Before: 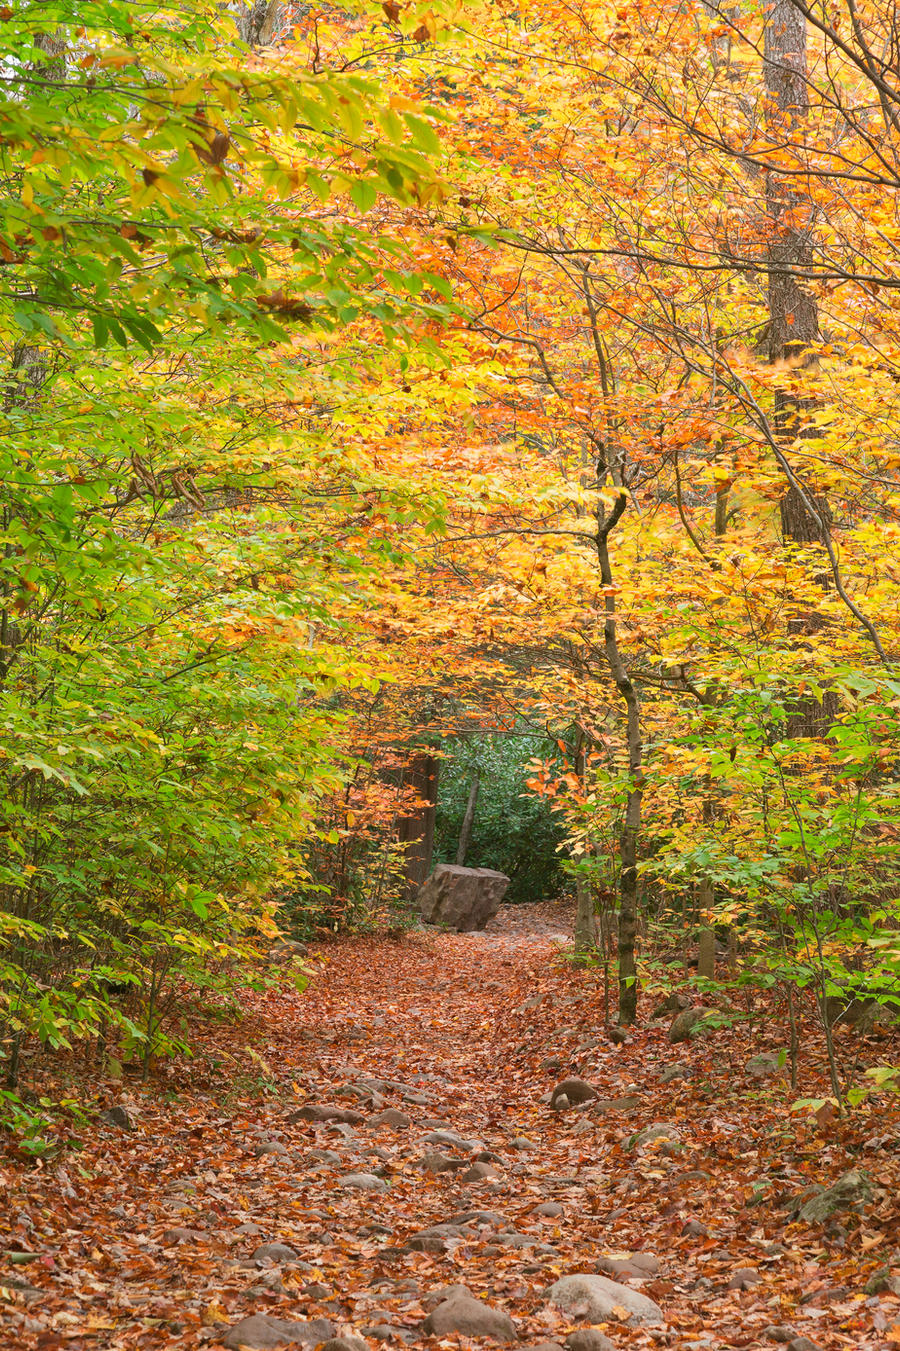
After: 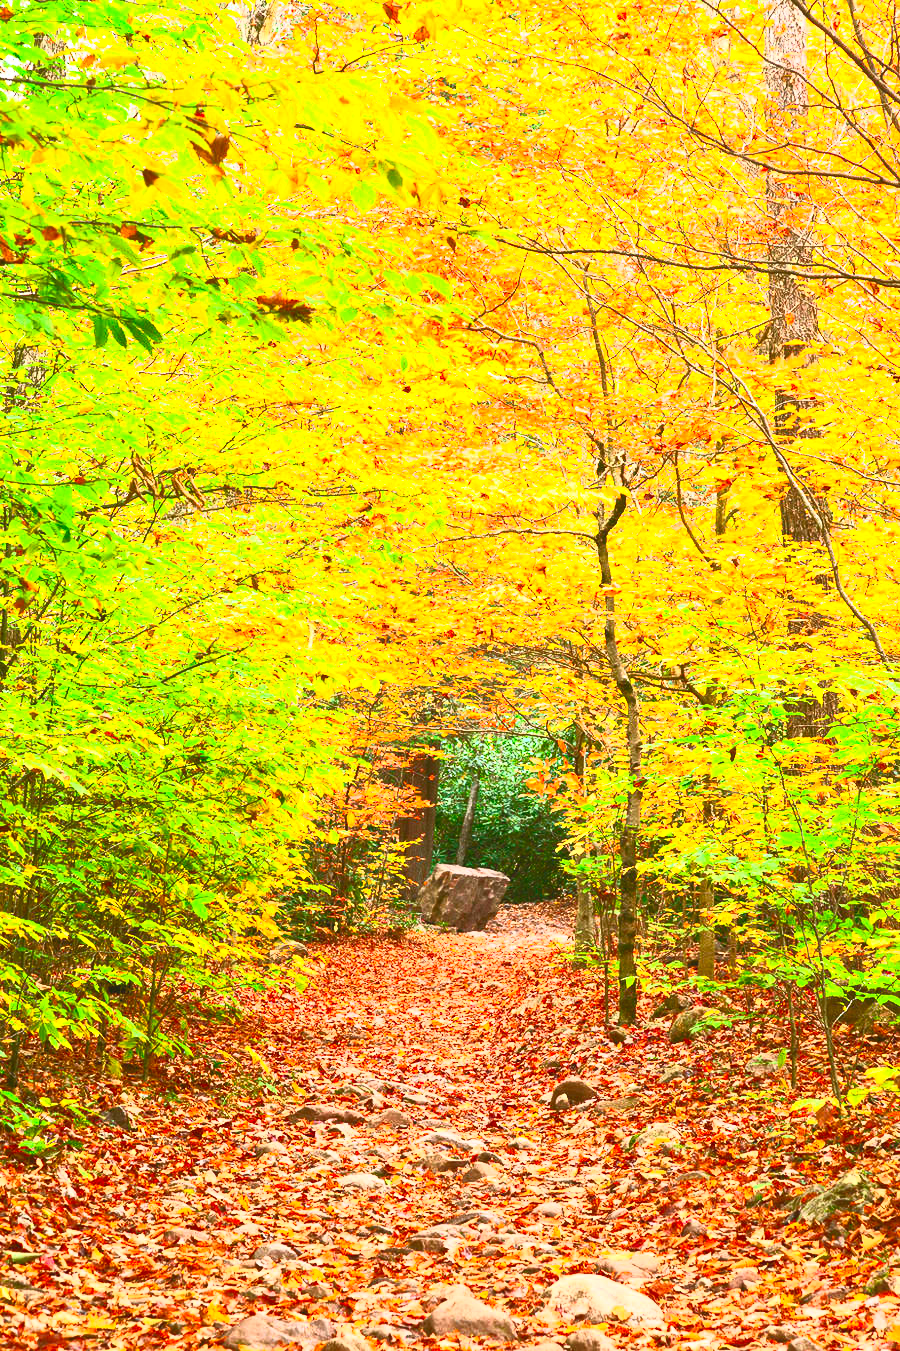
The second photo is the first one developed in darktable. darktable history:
contrast brightness saturation: contrast 0.992, brightness 0.998, saturation 0.992
